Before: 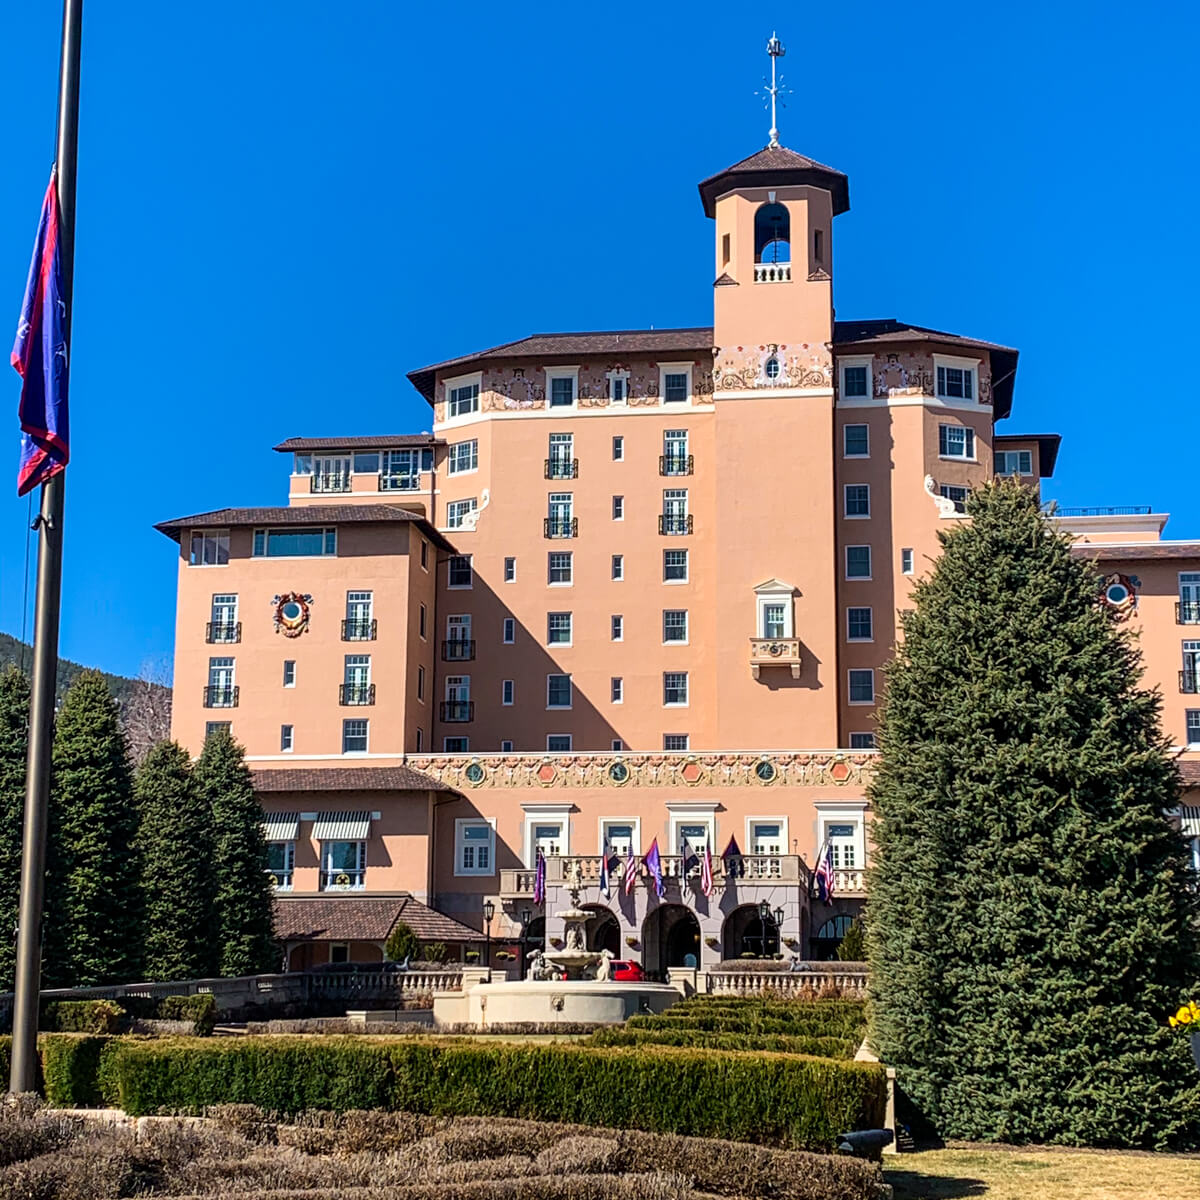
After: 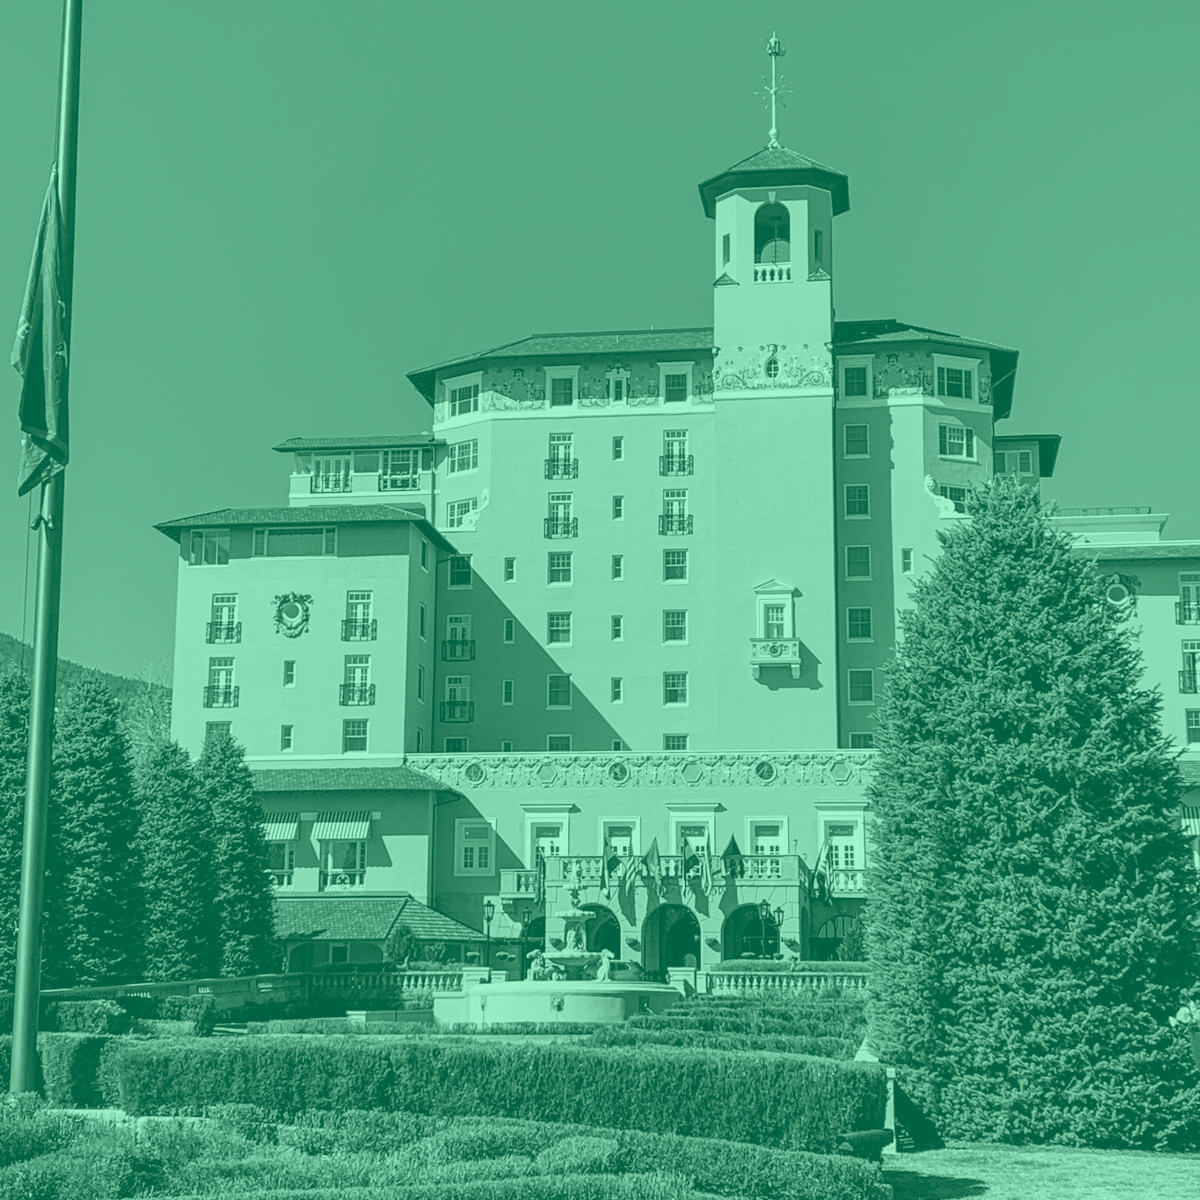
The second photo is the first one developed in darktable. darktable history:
white balance: emerald 1
colorize: hue 147.6°, saturation 65%, lightness 21.64%
exposure: exposure 0.4 EV, compensate highlight preservation false
